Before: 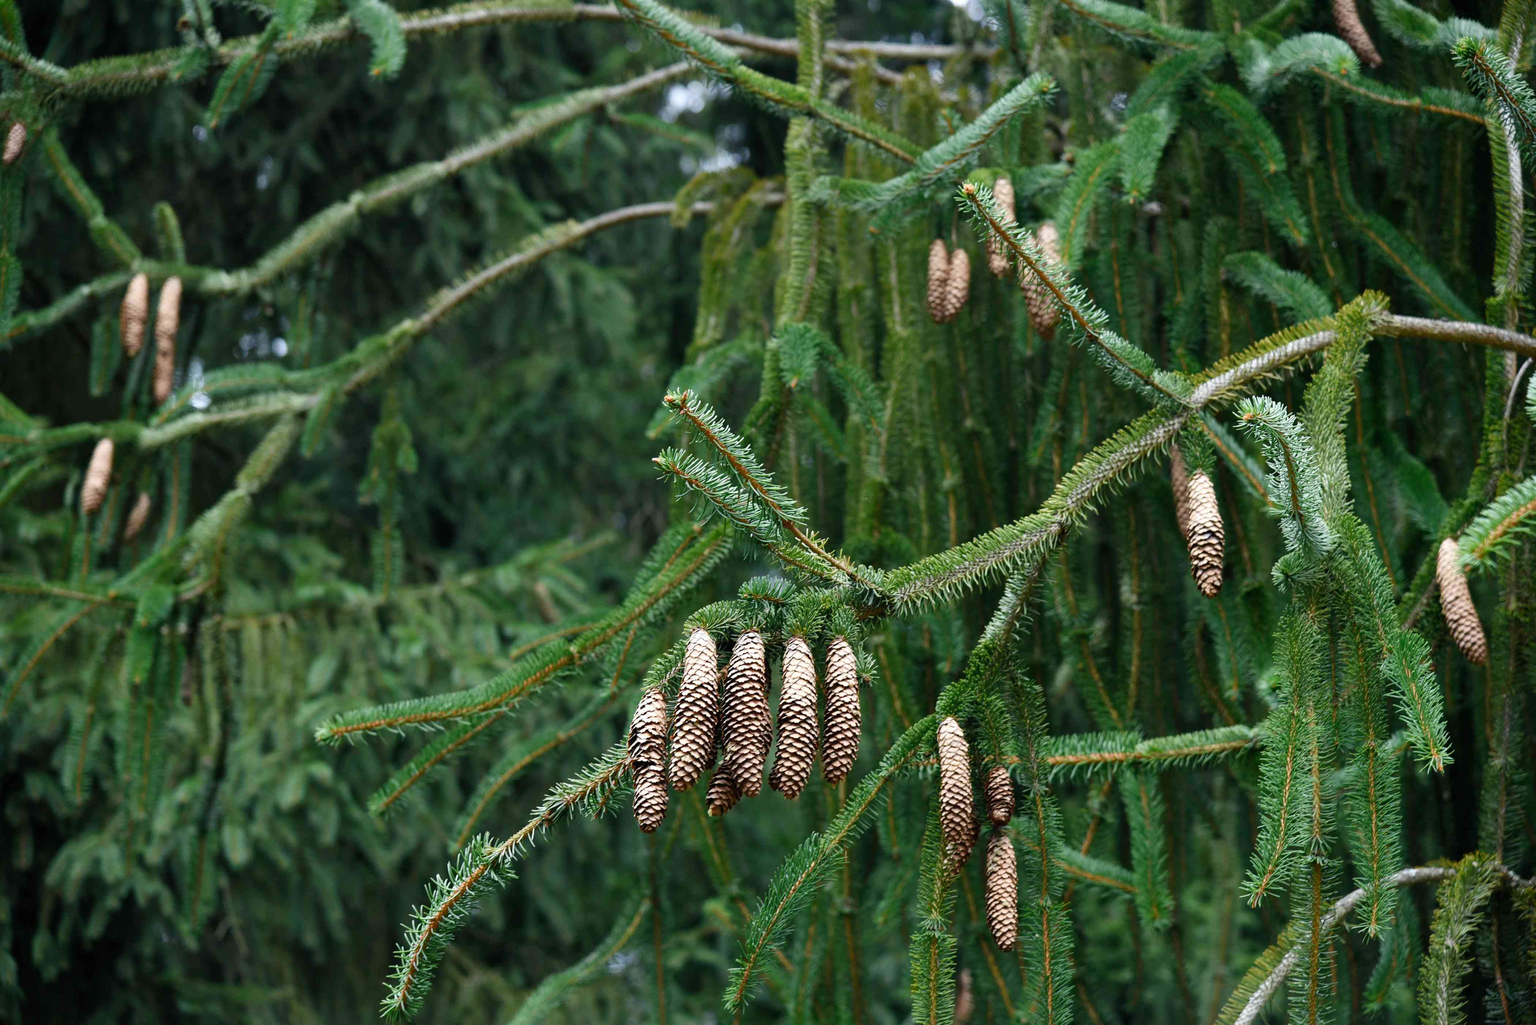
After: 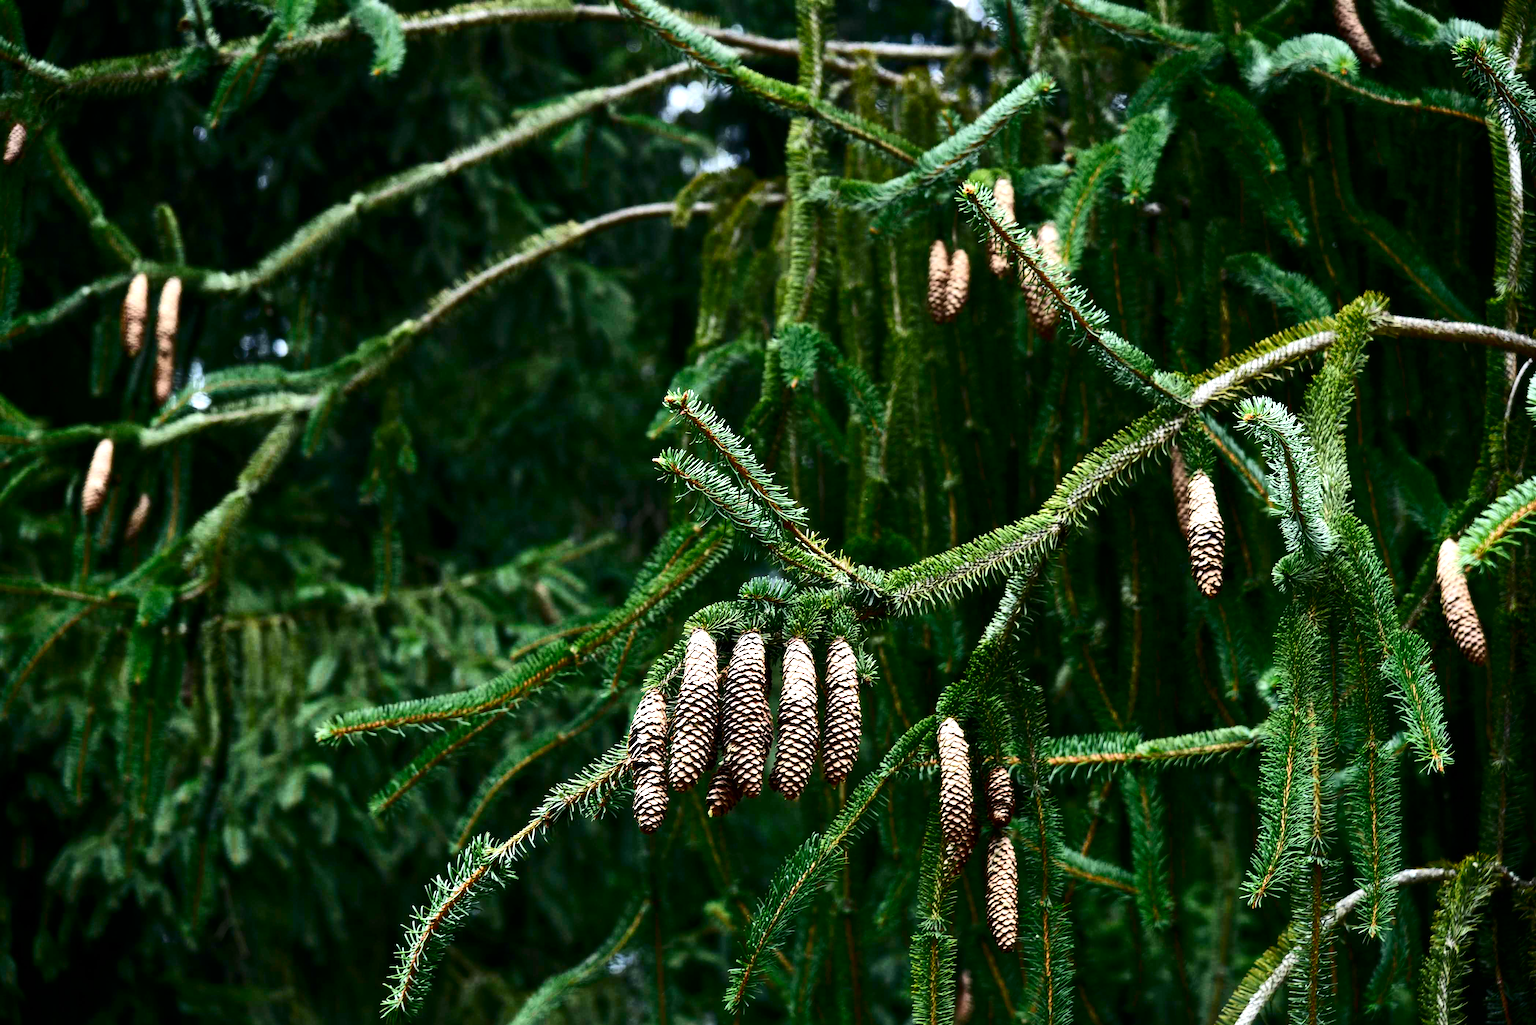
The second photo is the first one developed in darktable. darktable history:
tone equalizer: -8 EV -0.769 EV, -7 EV -0.718 EV, -6 EV -0.576 EV, -5 EV -0.37 EV, -3 EV 0.383 EV, -2 EV 0.6 EV, -1 EV 0.699 EV, +0 EV 0.727 EV, edges refinement/feathering 500, mask exposure compensation -1.57 EV, preserve details no
contrast brightness saturation: contrast 0.21, brightness -0.11, saturation 0.213
